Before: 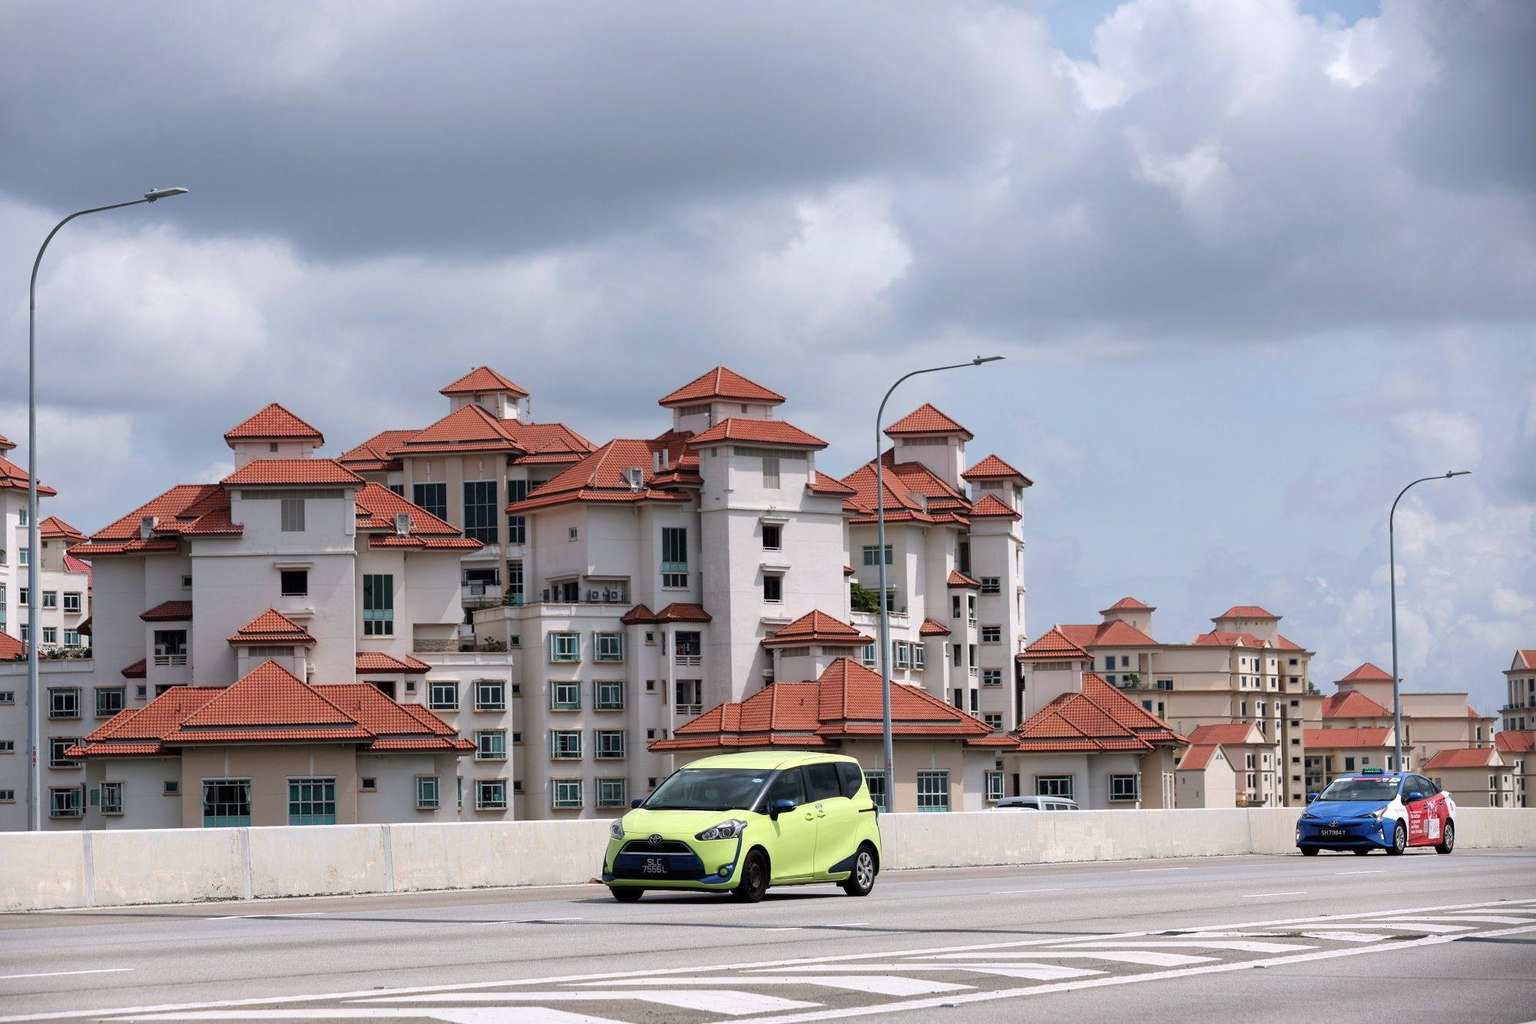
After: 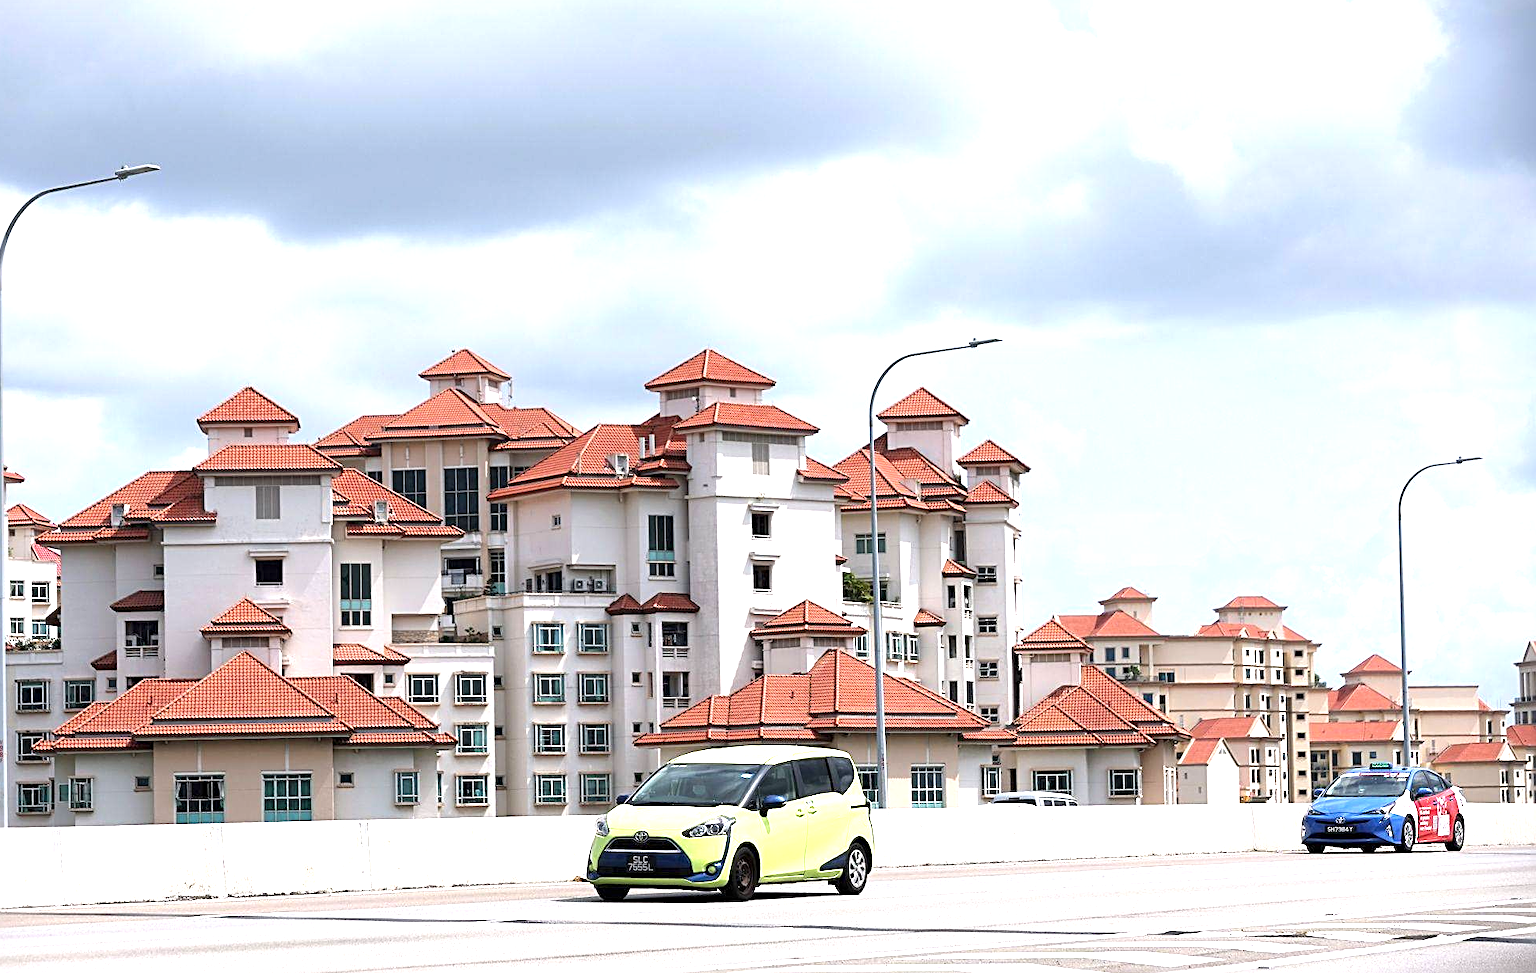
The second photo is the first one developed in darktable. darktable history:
sharpen: radius 2.559, amount 0.634
crop: left 2.16%, top 2.763%, right 0.75%, bottom 4.913%
exposure: black level correction 0, exposure 1.105 EV, compensate highlight preservation false
